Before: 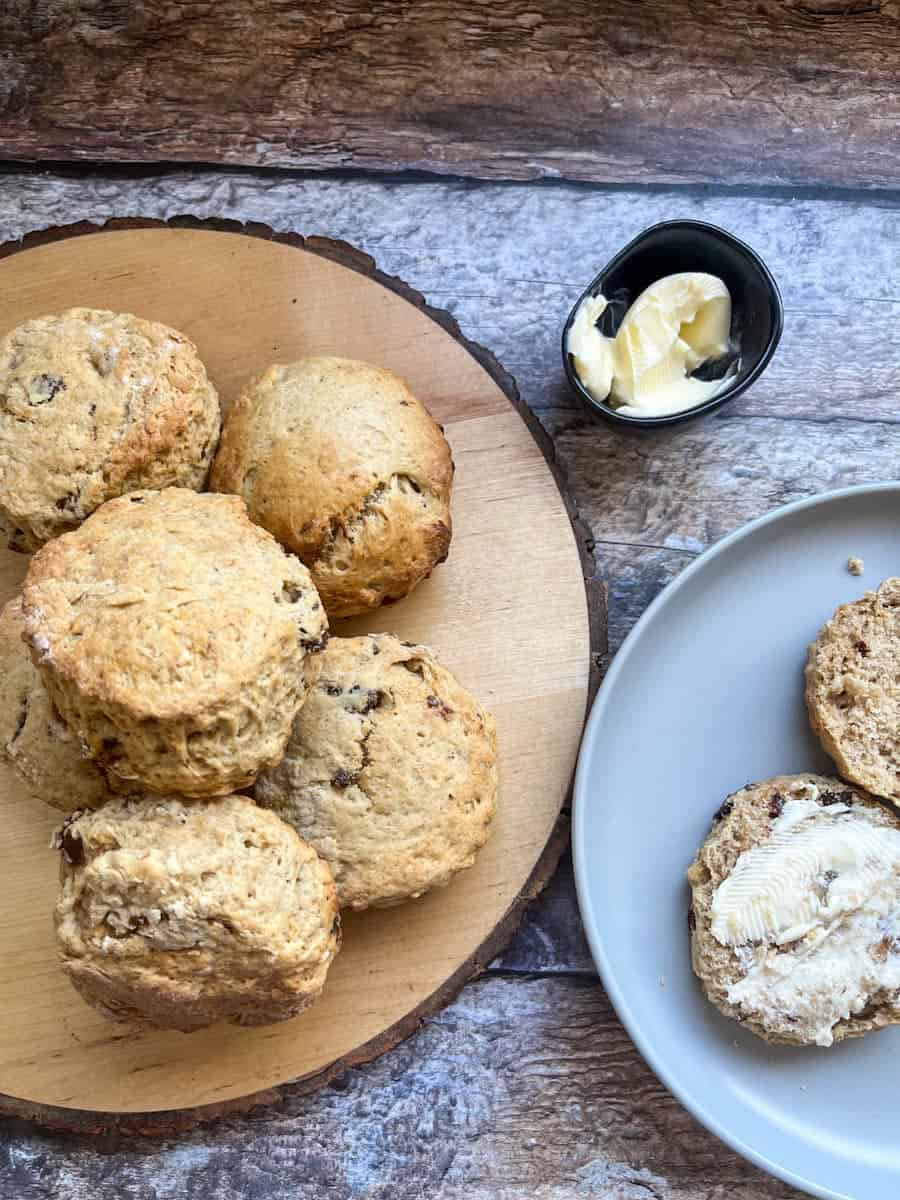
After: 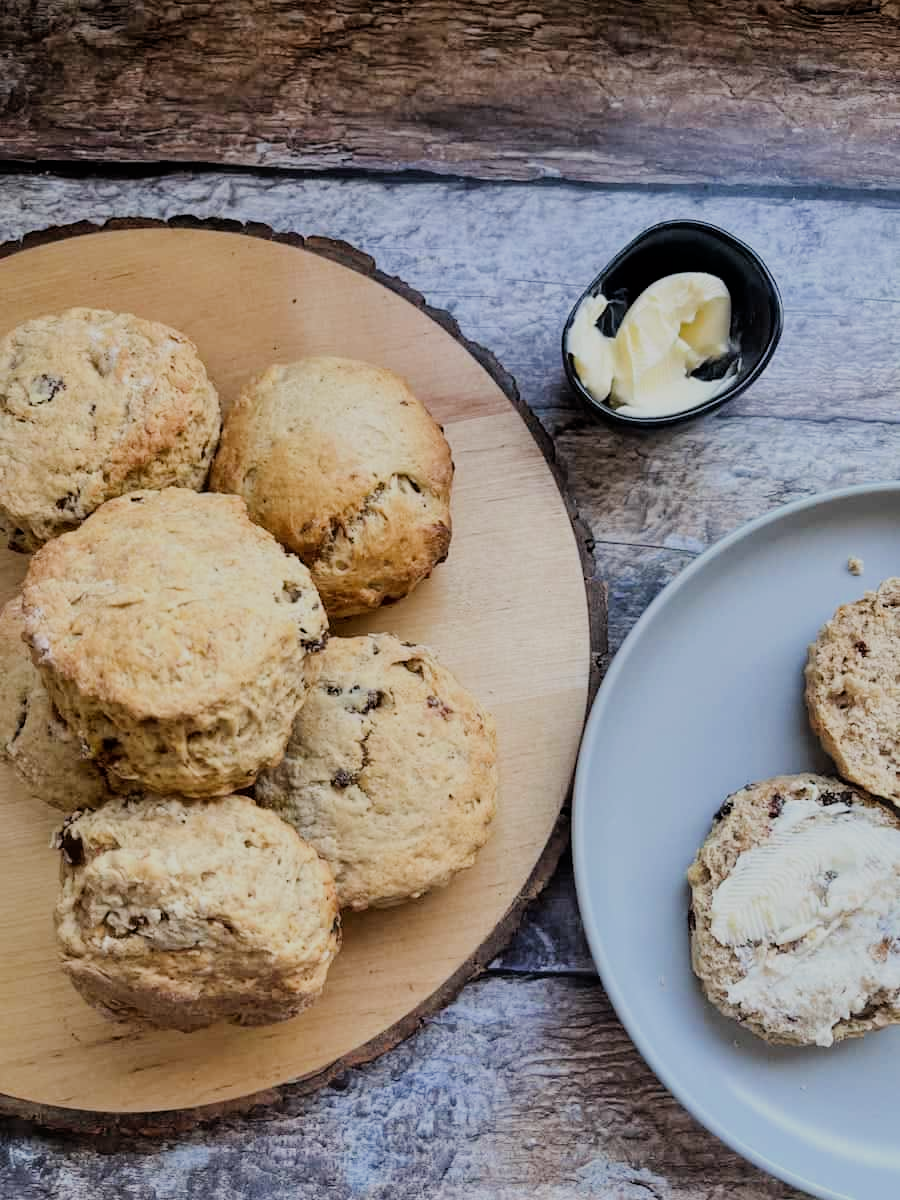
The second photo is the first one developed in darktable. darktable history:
filmic rgb: black relative exposure -6.93 EV, white relative exposure 5.68 EV, hardness 2.86
